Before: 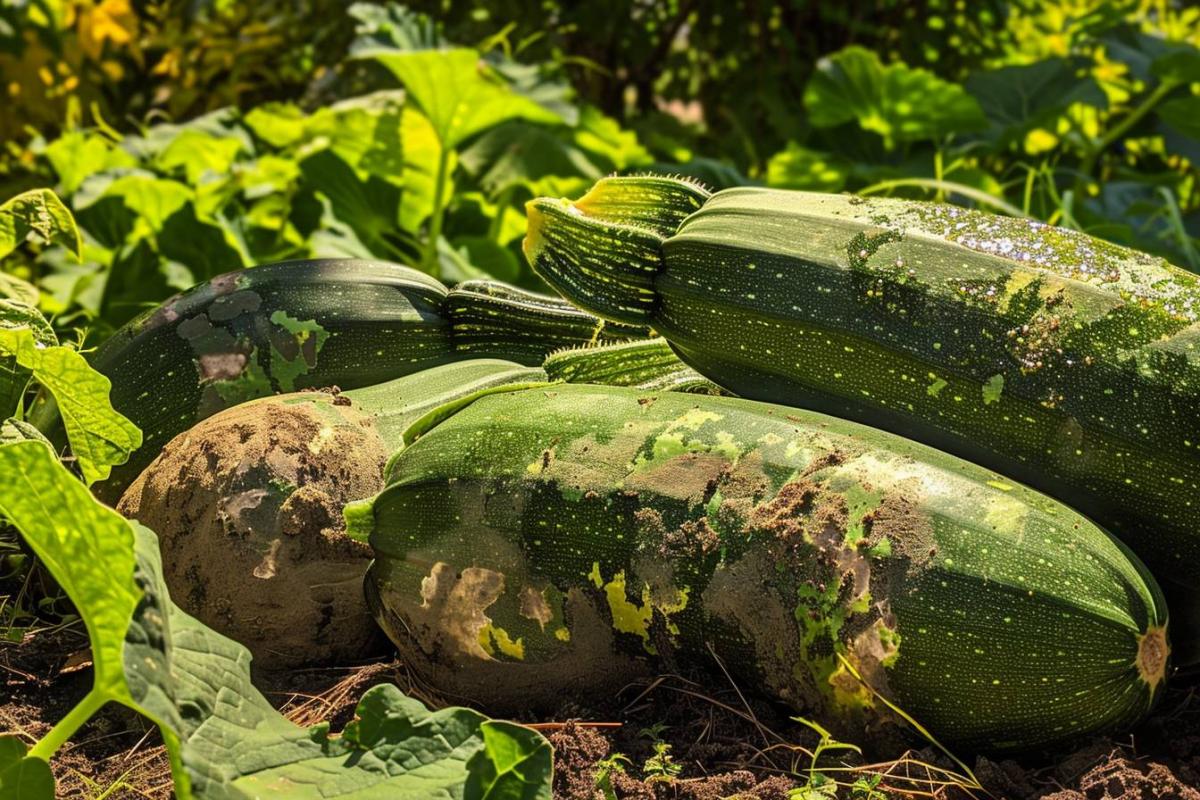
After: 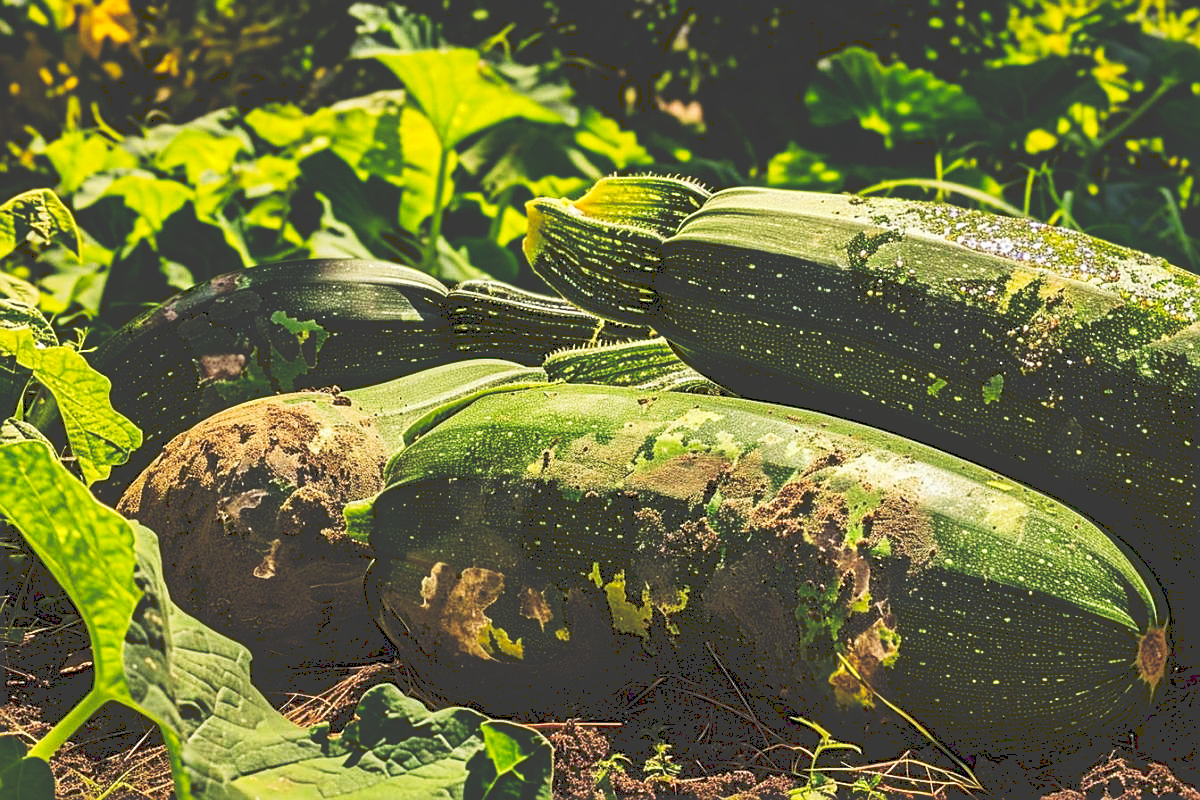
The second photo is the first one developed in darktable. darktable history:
sharpen: on, module defaults
tone curve: curves: ch0 [(0, 0) (0.003, 0.235) (0.011, 0.235) (0.025, 0.235) (0.044, 0.235) (0.069, 0.235) (0.1, 0.237) (0.136, 0.239) (0.177, 0.243) (0.224, 0.256) (0.277, 0.287) (0.335, 0.329) (0.399, 0.391) (0.468, 0.476) (0.543, 0.574) (0.623, 0.683) (0.709, 0.778) (0.801, 0.869) (0.898, 0.924) (1, 1)], preserve colors none
